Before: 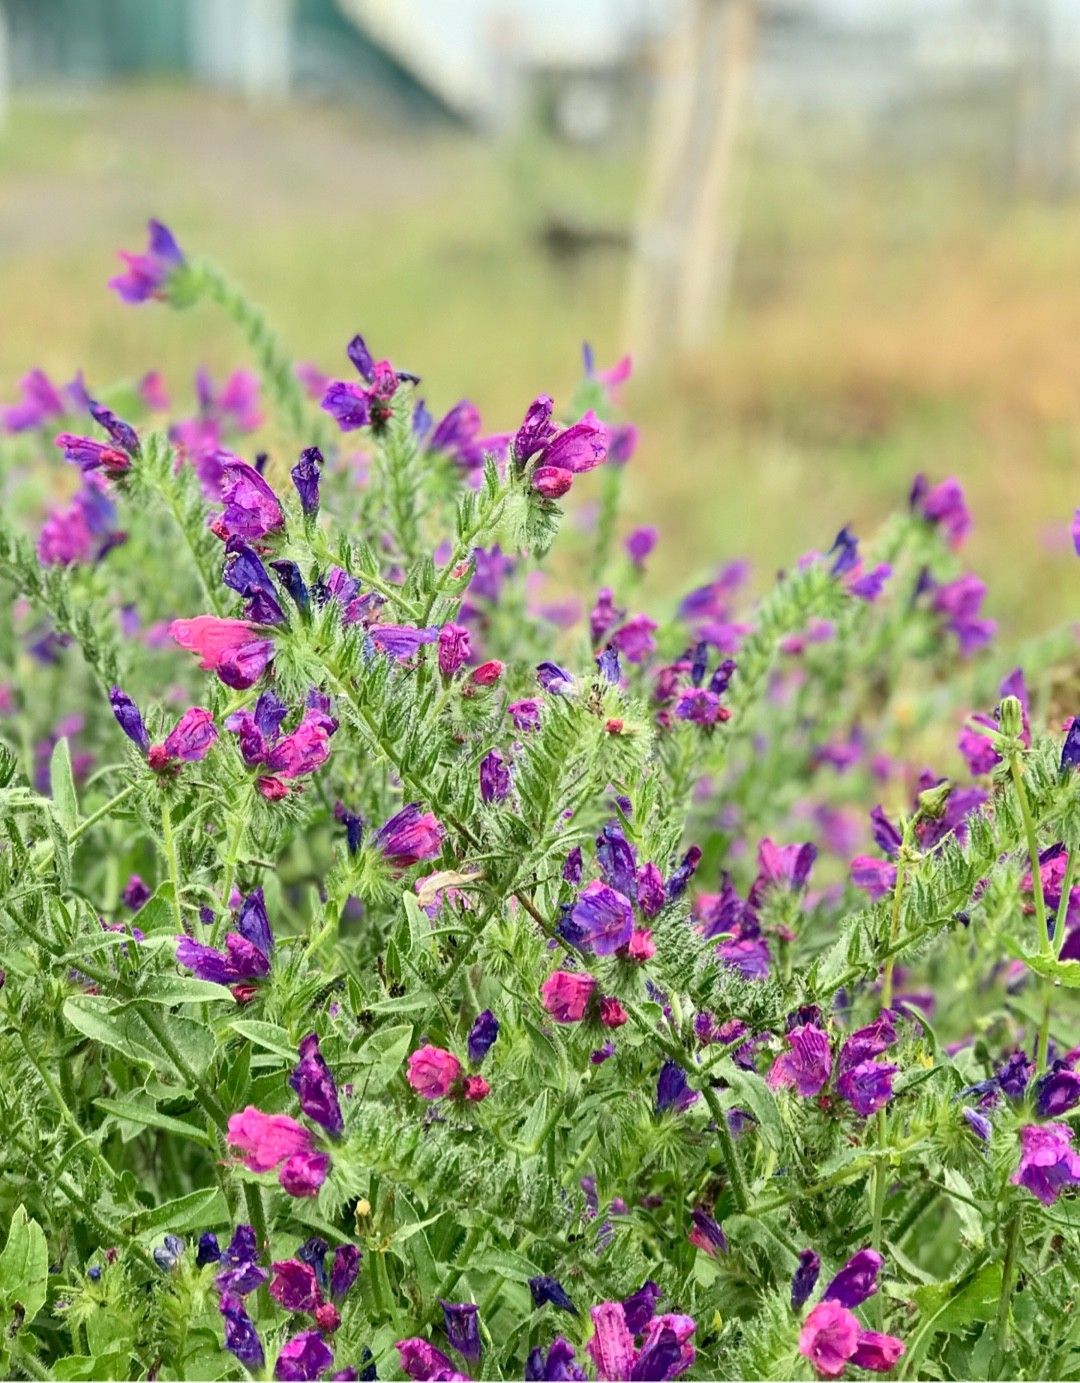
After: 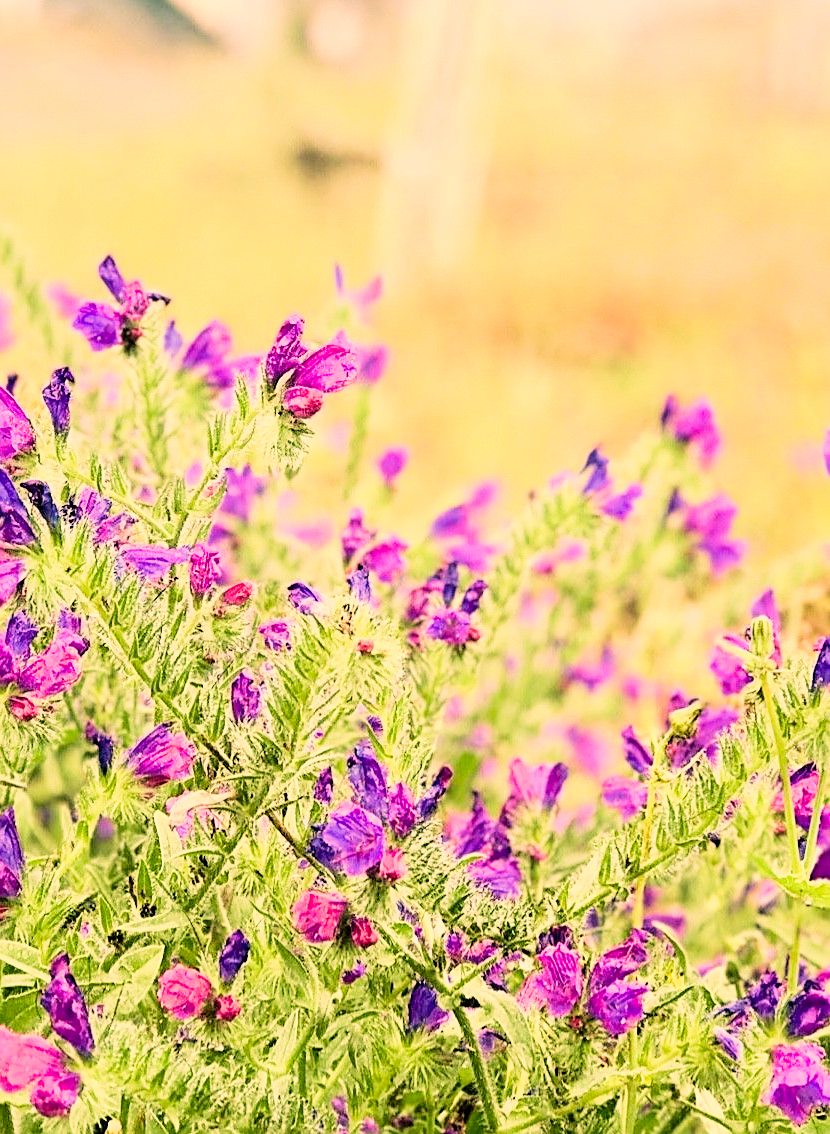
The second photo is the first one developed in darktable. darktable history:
sharpen: on, module defaults
exposure: exposure 1.15 EV, compensate highlight preservation false
velvia: on, module defaults
crop: left 23.095%, top 5.827%, bottom 11.854%
color correction: highlights a* 17.88, highlights b* 18.79
filmic rgb: black relative exposure -5 EV, hardness 2.88, contrast 1.3
